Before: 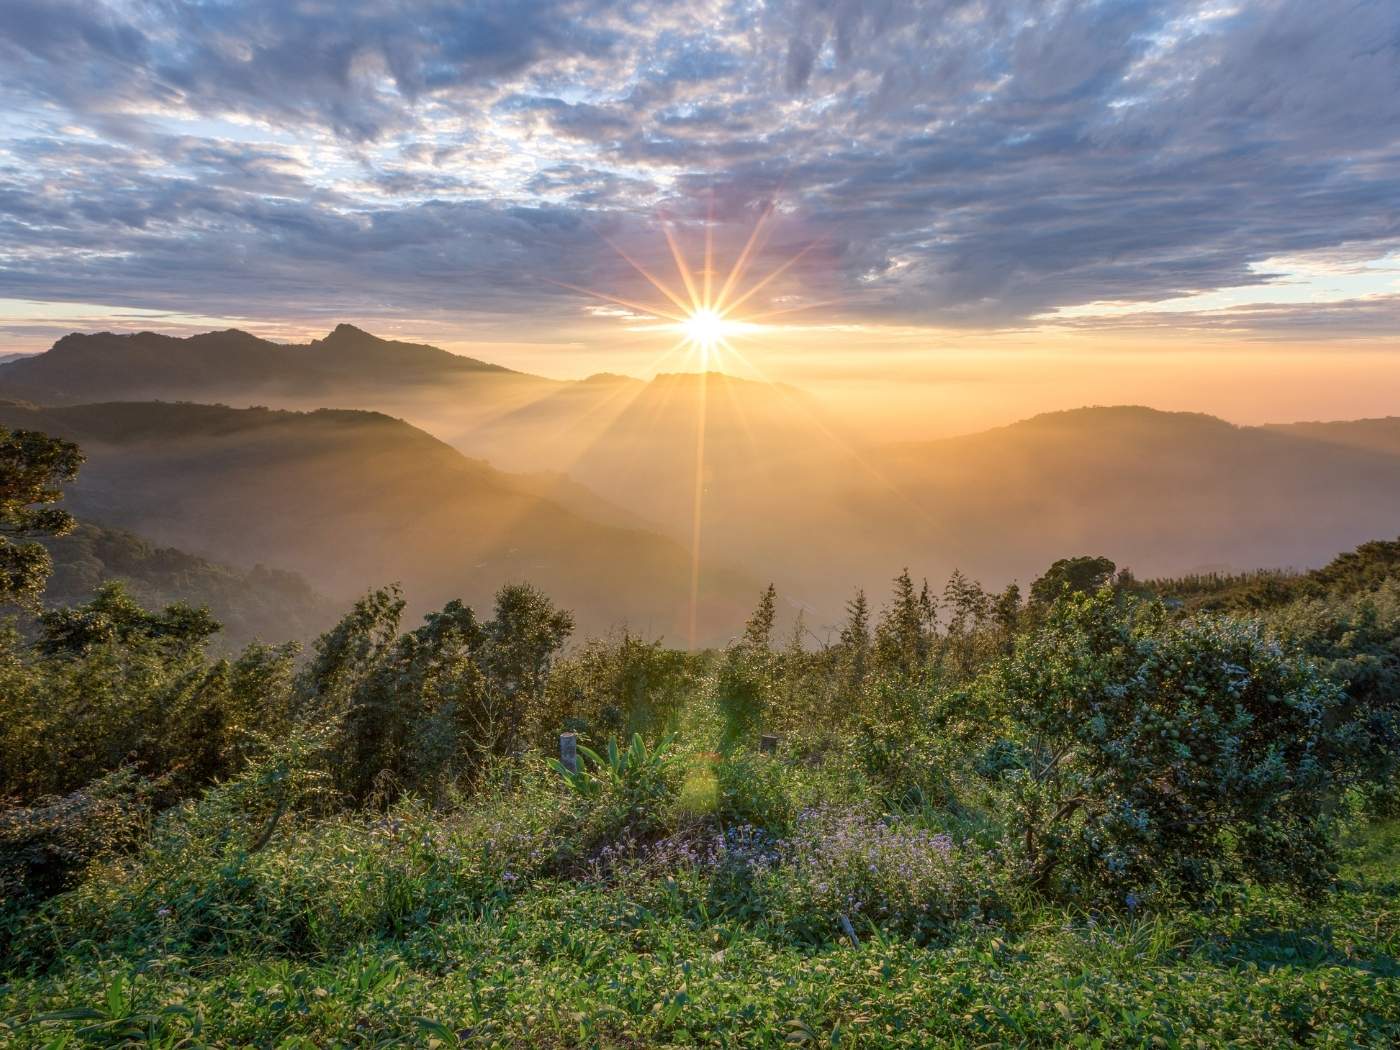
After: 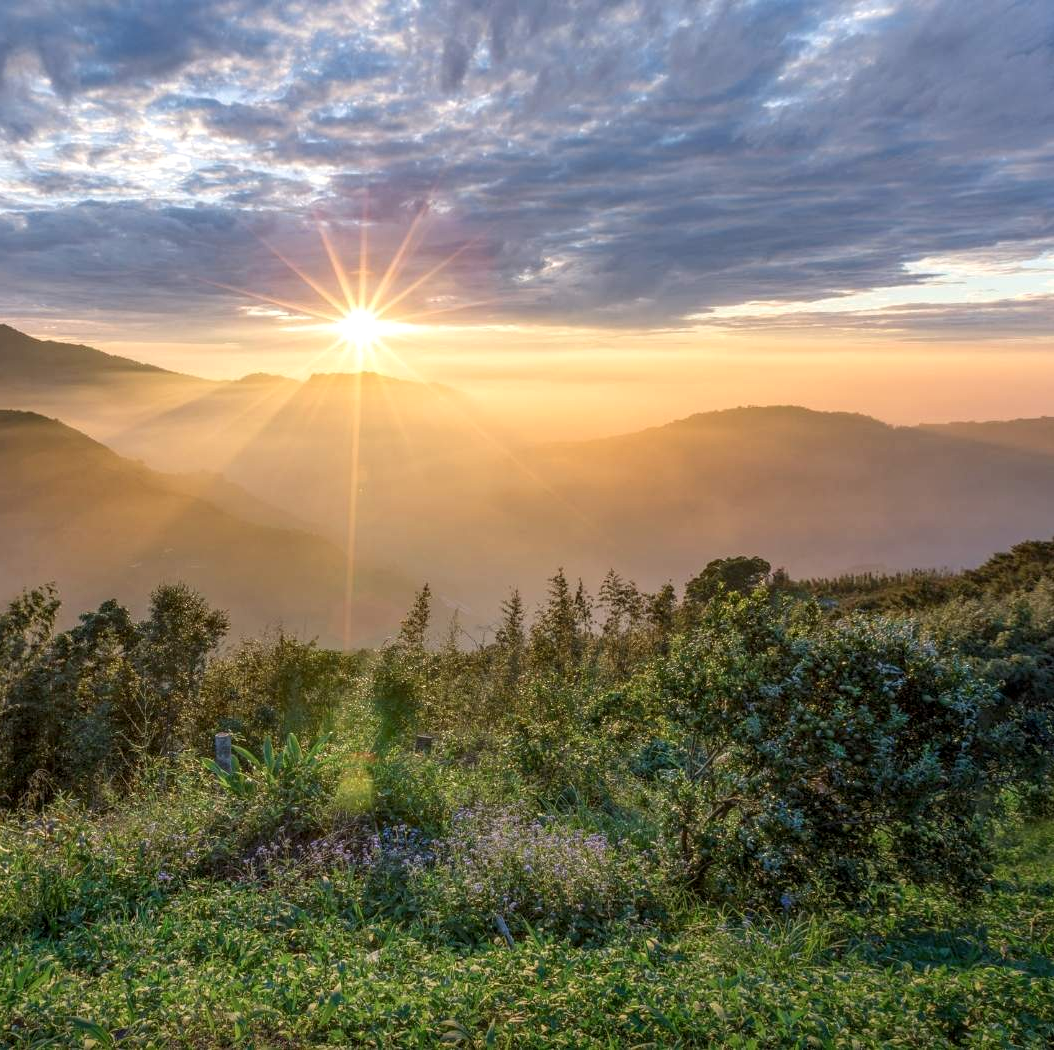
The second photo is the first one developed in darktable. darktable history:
crop and rotate: left 24.659%
local contrast: highlights 106%, shadows 99%, detail 119%, midtone range 0.2
